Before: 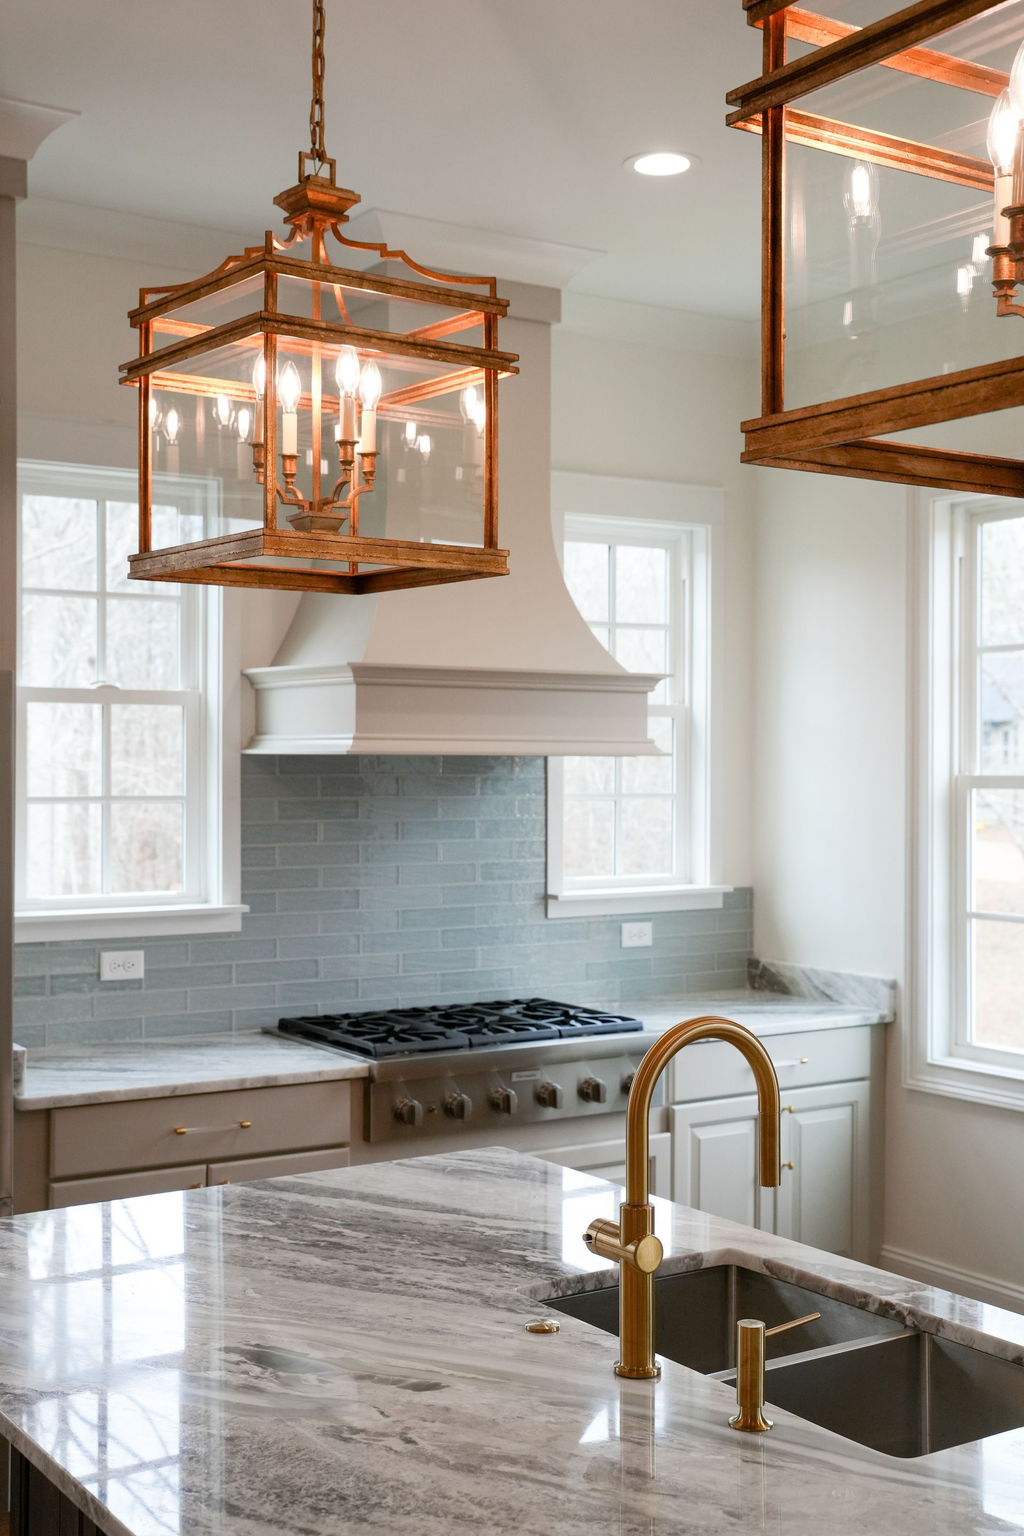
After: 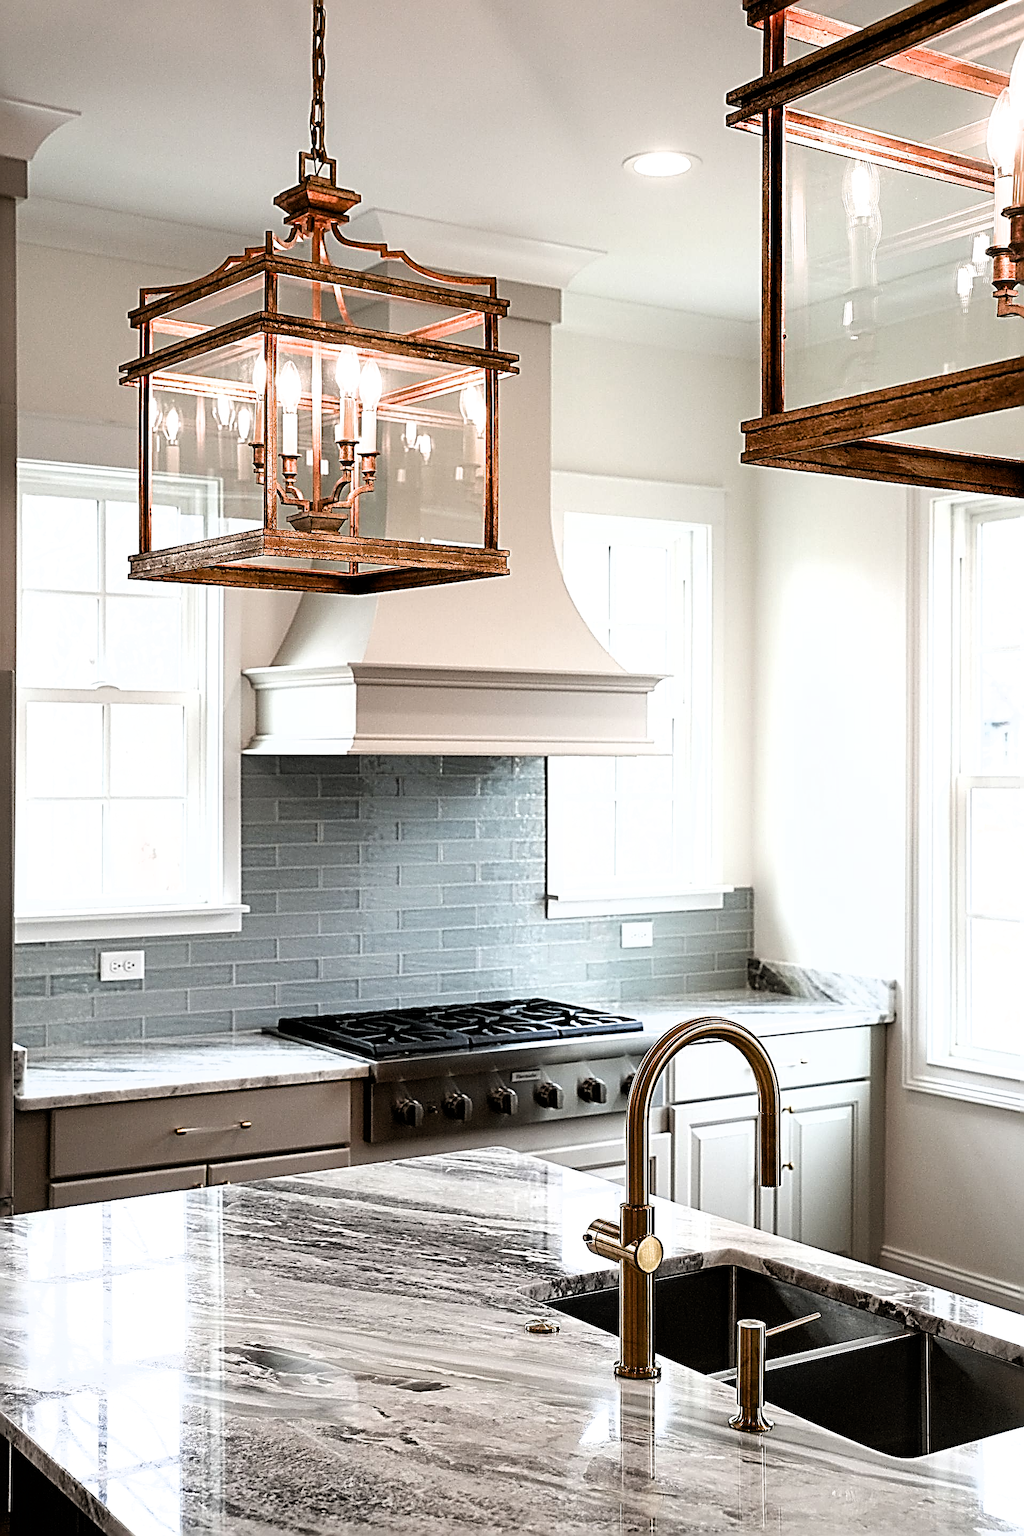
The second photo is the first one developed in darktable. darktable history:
filmic rgb: black relative exposure -8.25 EV, white relative exposure 2.2 EV, threshold 5.96 EV, hardness 7.11, latitude 85.38%, contrast 1.701, highlights saturation mix -4.05%, shadows ↔ highlights balance -2.51%, enable highlight reconstruction true
sharpen: radius 3.144, amount 1.721
